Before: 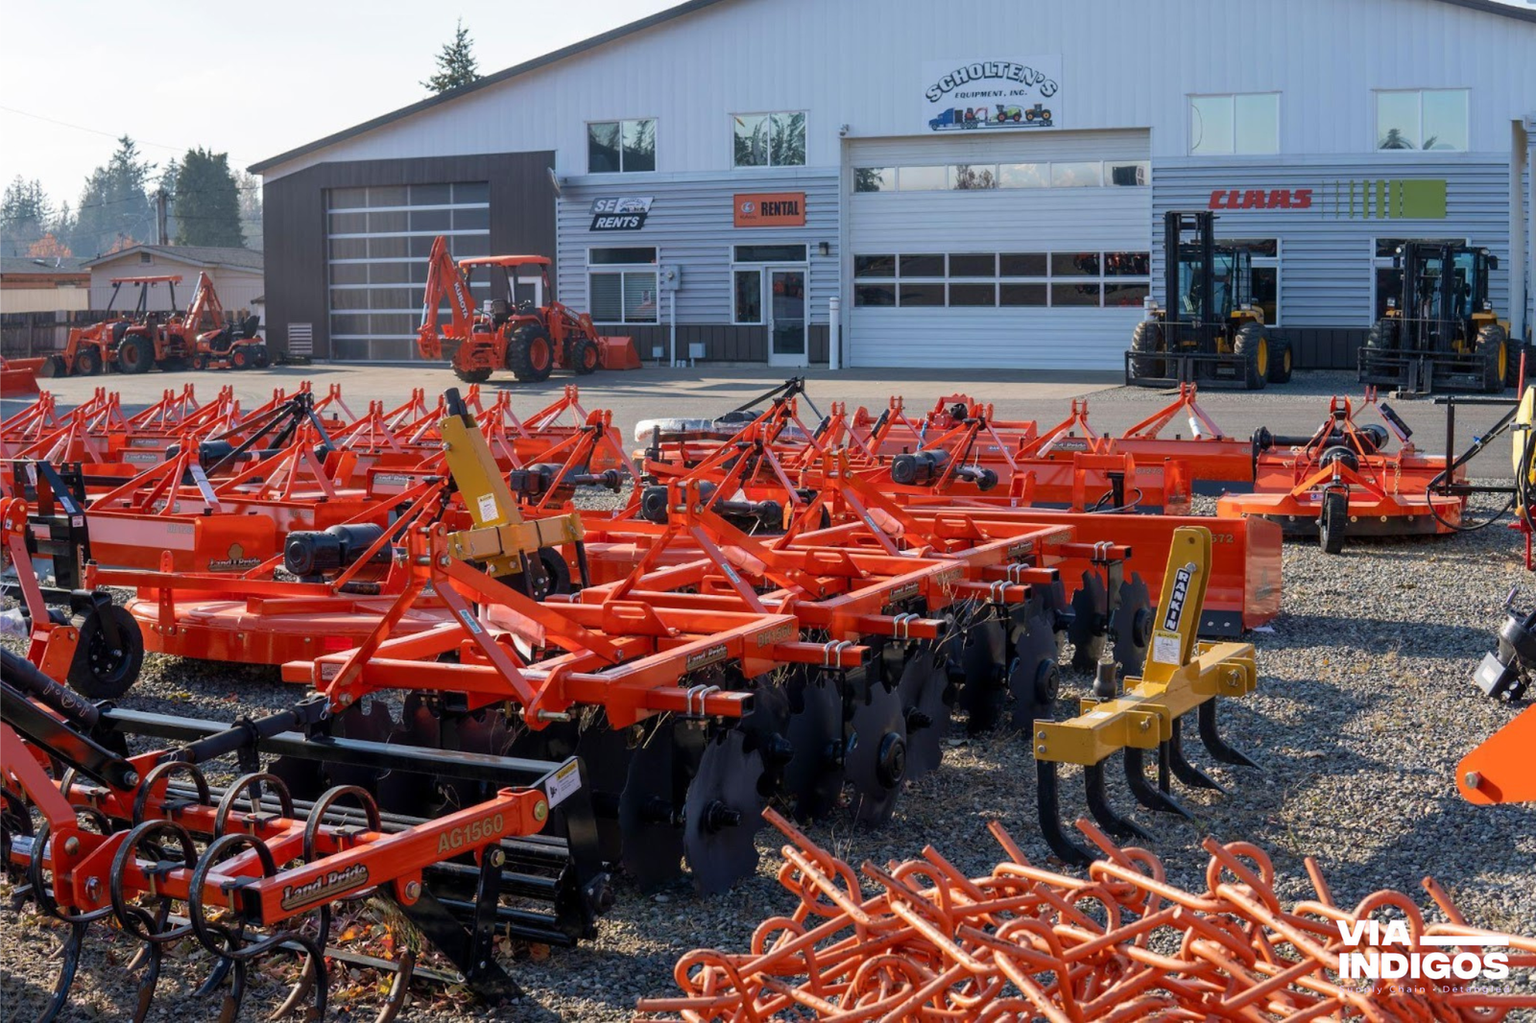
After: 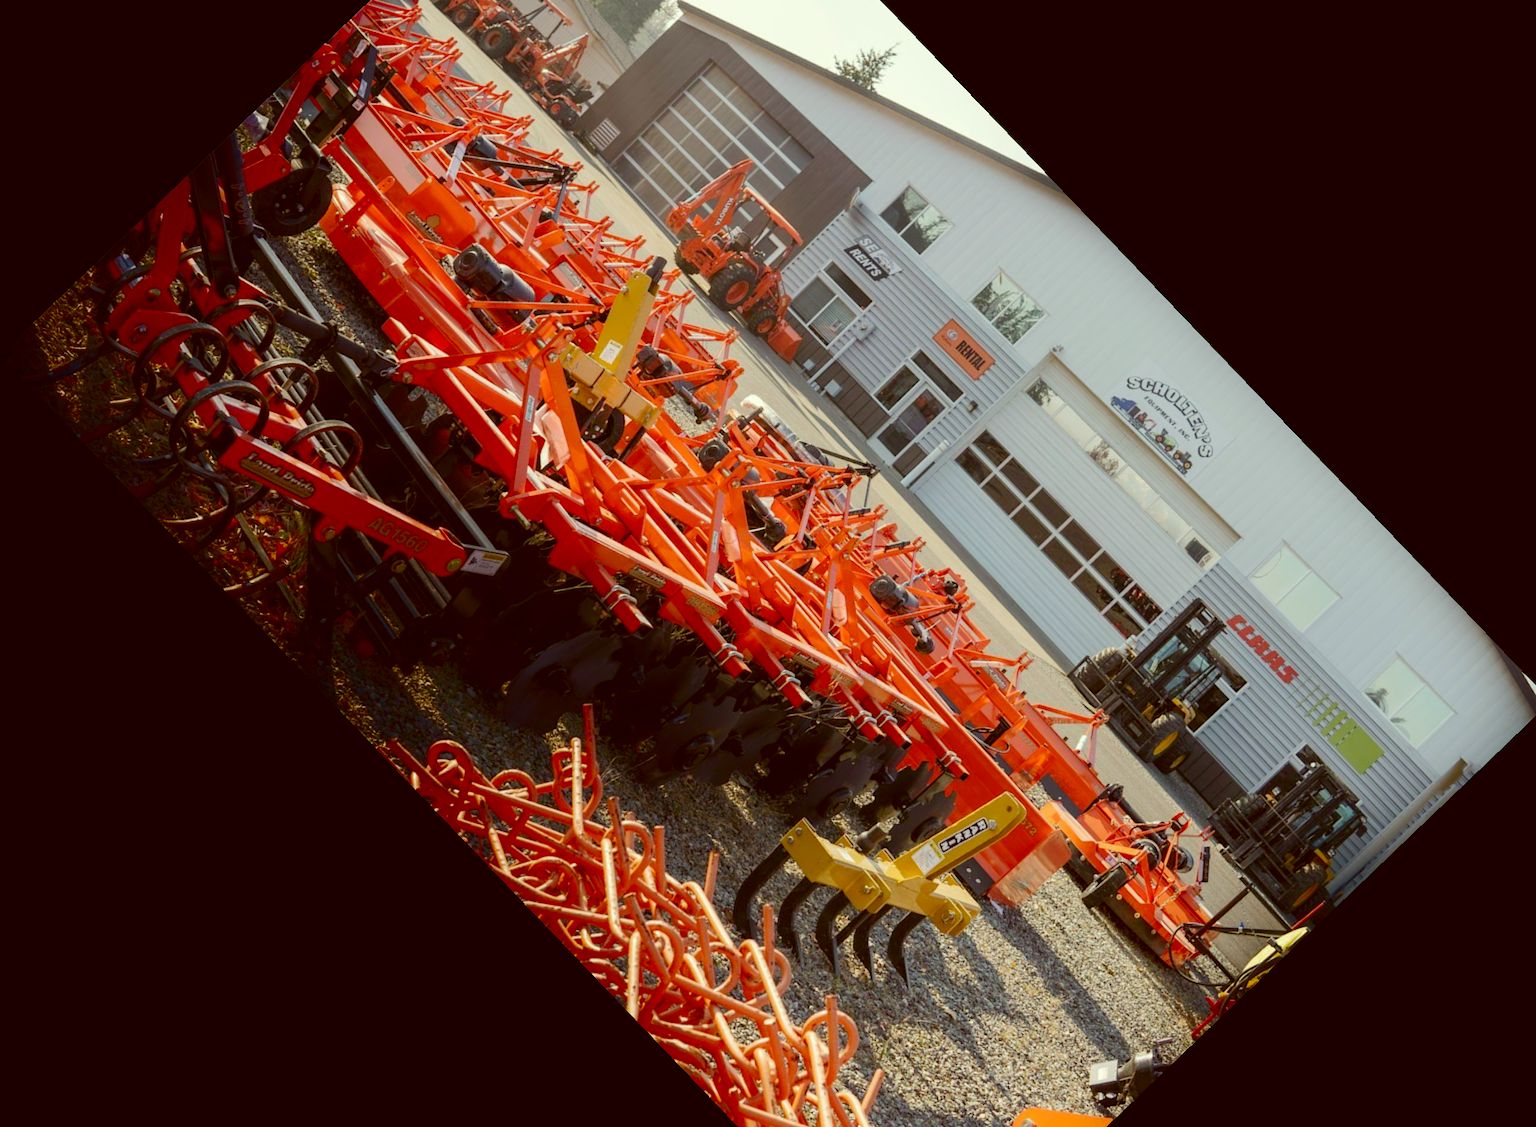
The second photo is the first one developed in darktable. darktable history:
shadows and highlights: shadows -88.03, highlights -35.45, shadows color adjustment 99.15%, highlights color adjustment 0%, soften with gaussian
base curve: curves: ch0 [(0, 0) (0.158, 0.273) (0.879, 0.895) (1, 1)], preserve colors none
crop and rotate: angle -46.26°, top 16.234%, right 0.912%, bottom 11.704%
color correction: highlights a* -5.3, highlights b* 9.8, shadows a* 9.8, shadows b* 24.26
